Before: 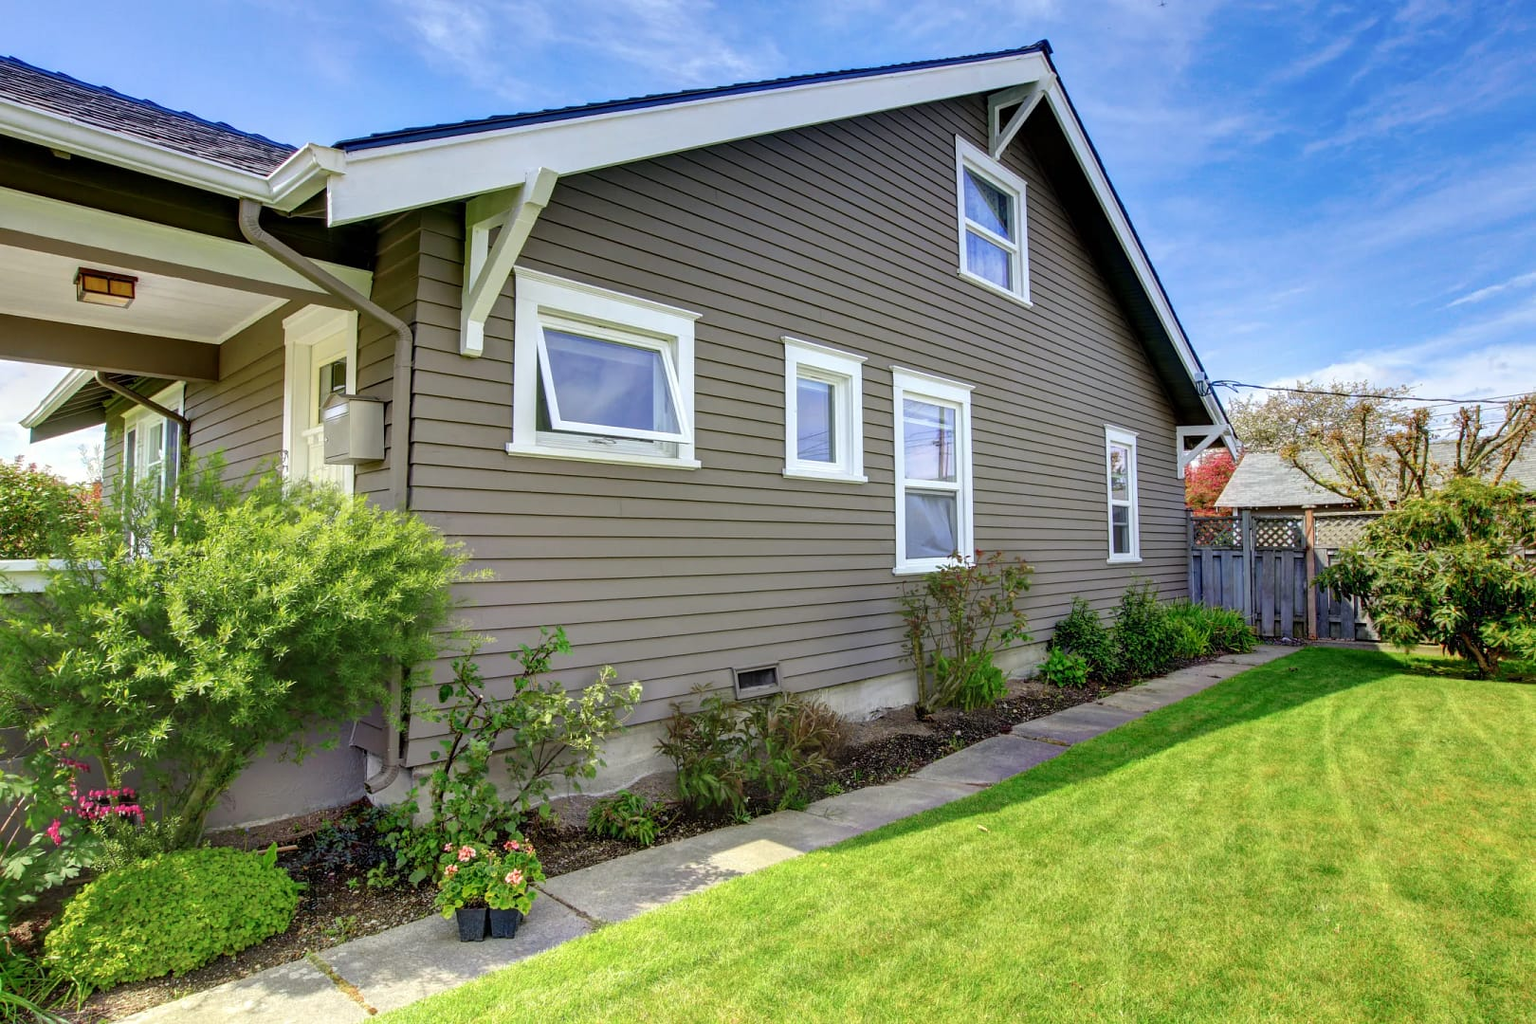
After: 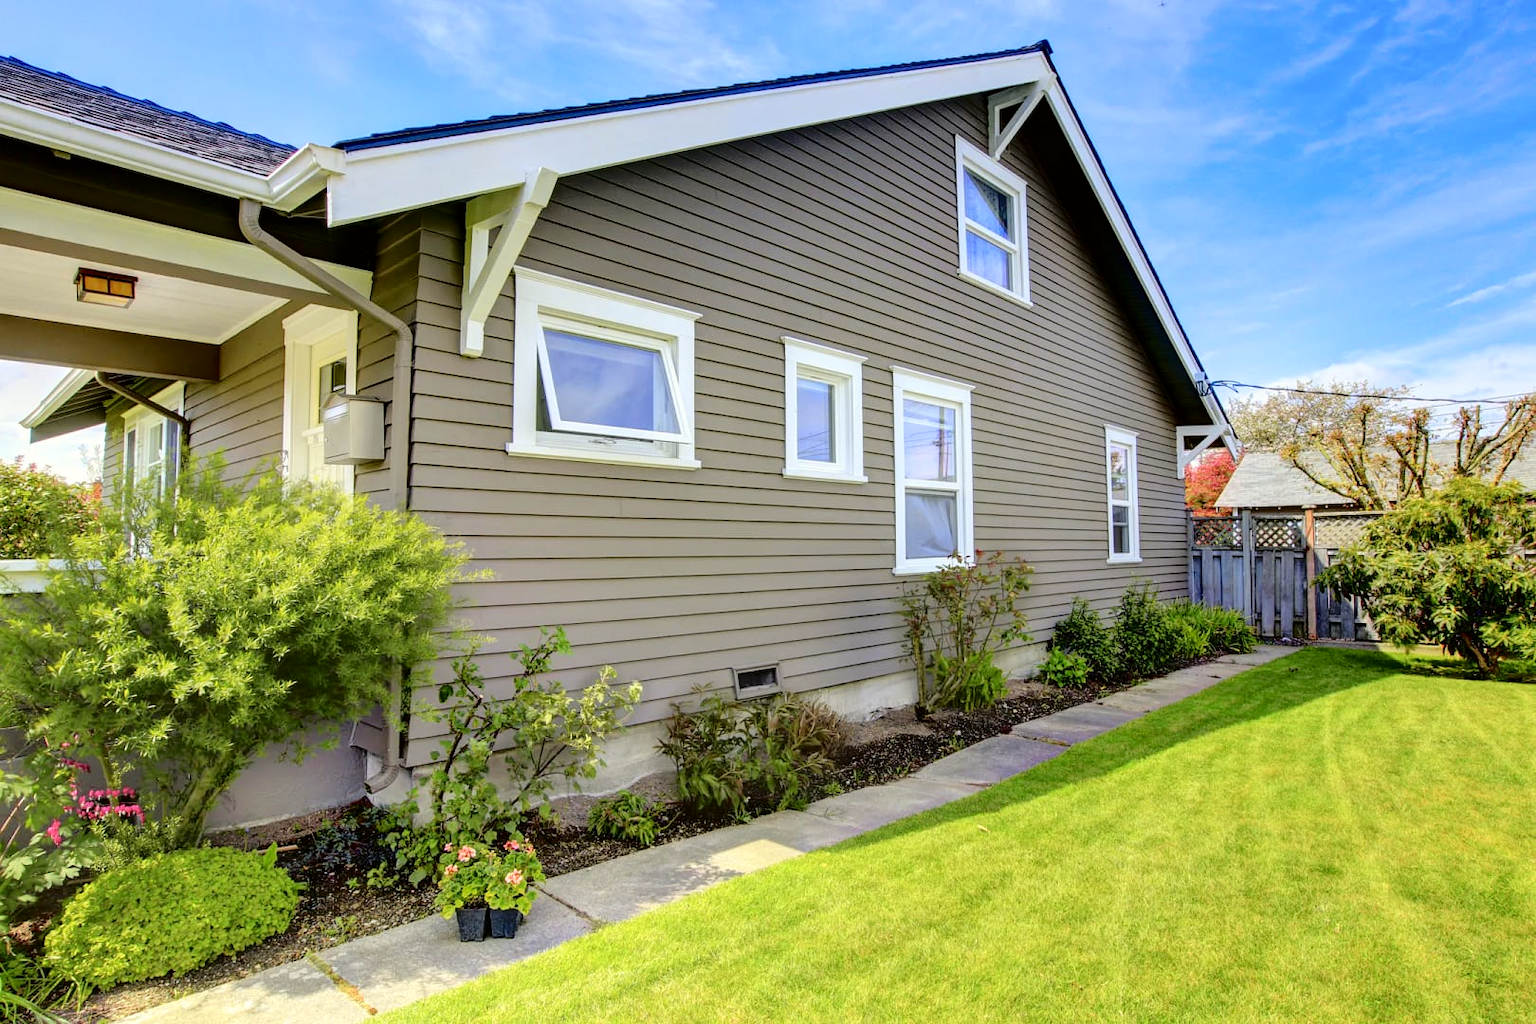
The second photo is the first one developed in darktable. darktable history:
tone curve: curves: ch0 [(0, 0) (0.058, 0.039) (0.168, 0.123) (0.282, 0.327) (0.45, 0.534) (0.676, 0.751) (0.89, 0.919) (1, 1)]; ch1 [(0, 0) (0.094, 0.081) (0.285, 0.299) (0.385, 0.403) (0.447, 0.455) (0.495, 0.496) (0.544, 0.552) (0.589, 0.612) (0.722, 0.728) (1, 1)]; ch2 [(0, 0) (0.257, 0.217) (0.43, 0.421) (0.498, 0.507) (0.531, 0.544) (0.56, 0.579) (0.625, 0.66) (1, 1)], color space Lab, independent channels, preserve colors none
